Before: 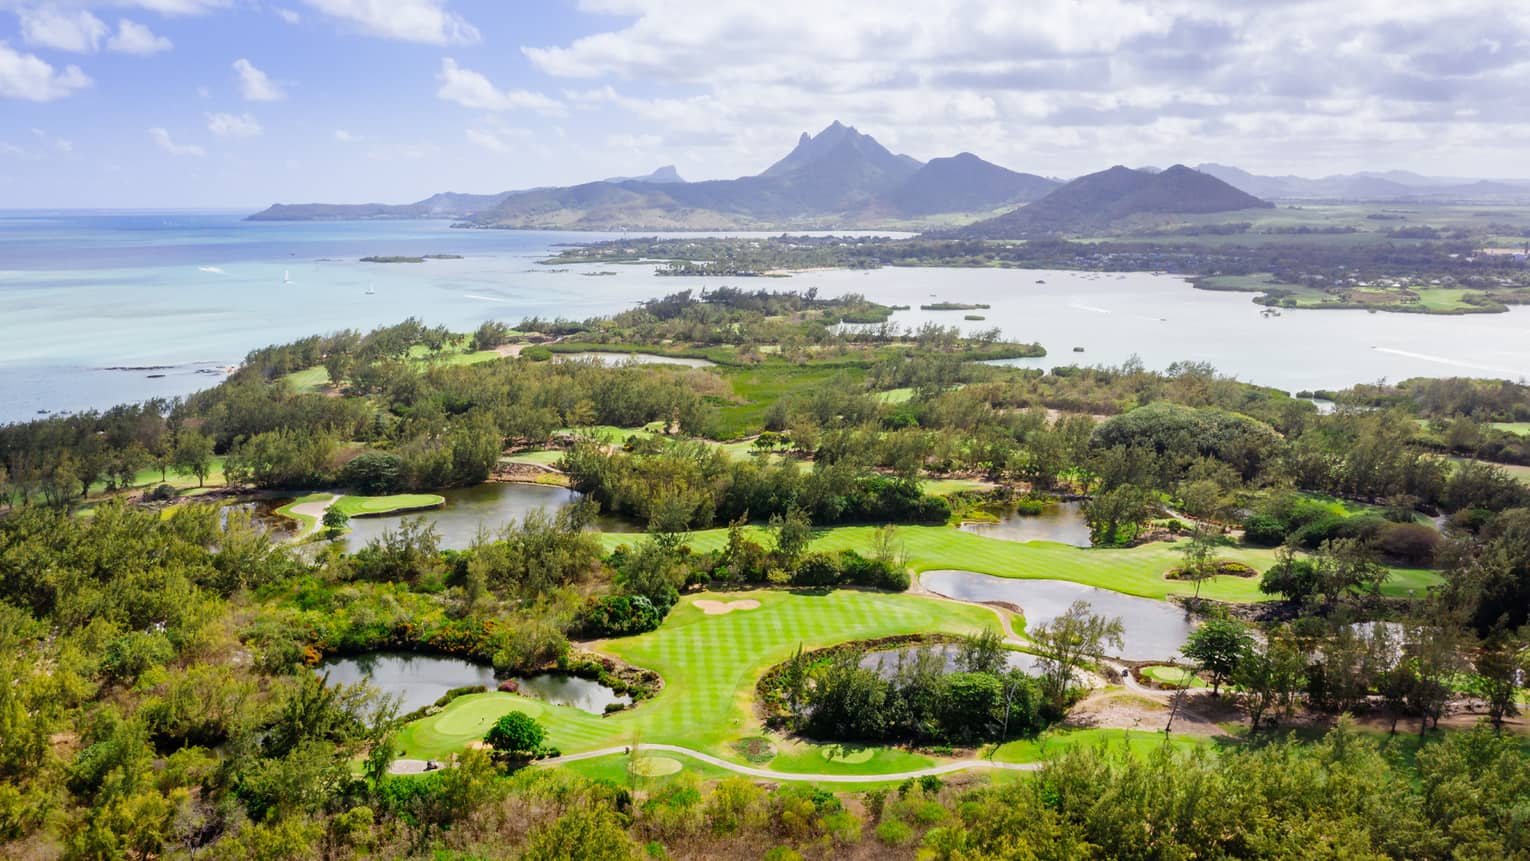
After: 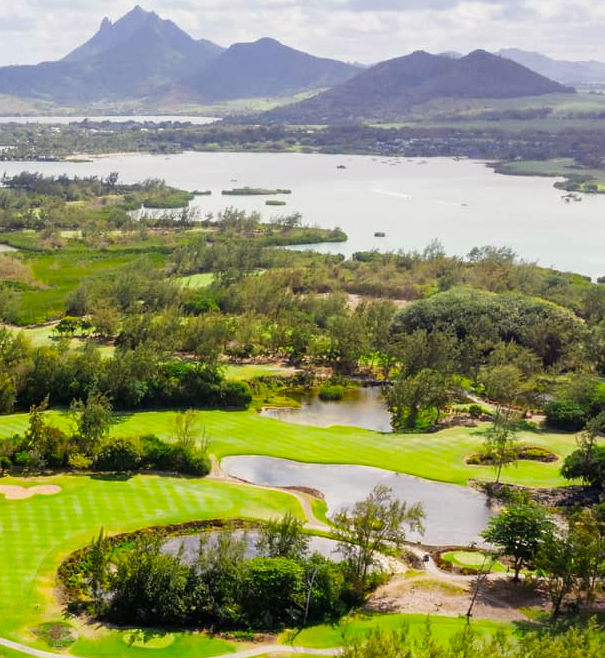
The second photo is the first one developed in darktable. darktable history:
color calibration: output colorfulness [0, 0.315, 0, 0], x 0.341, y 0.355, temperature 5166 K
crop: left 45.721%, top 13.393%, right 14.118%, bottom 10.01%
